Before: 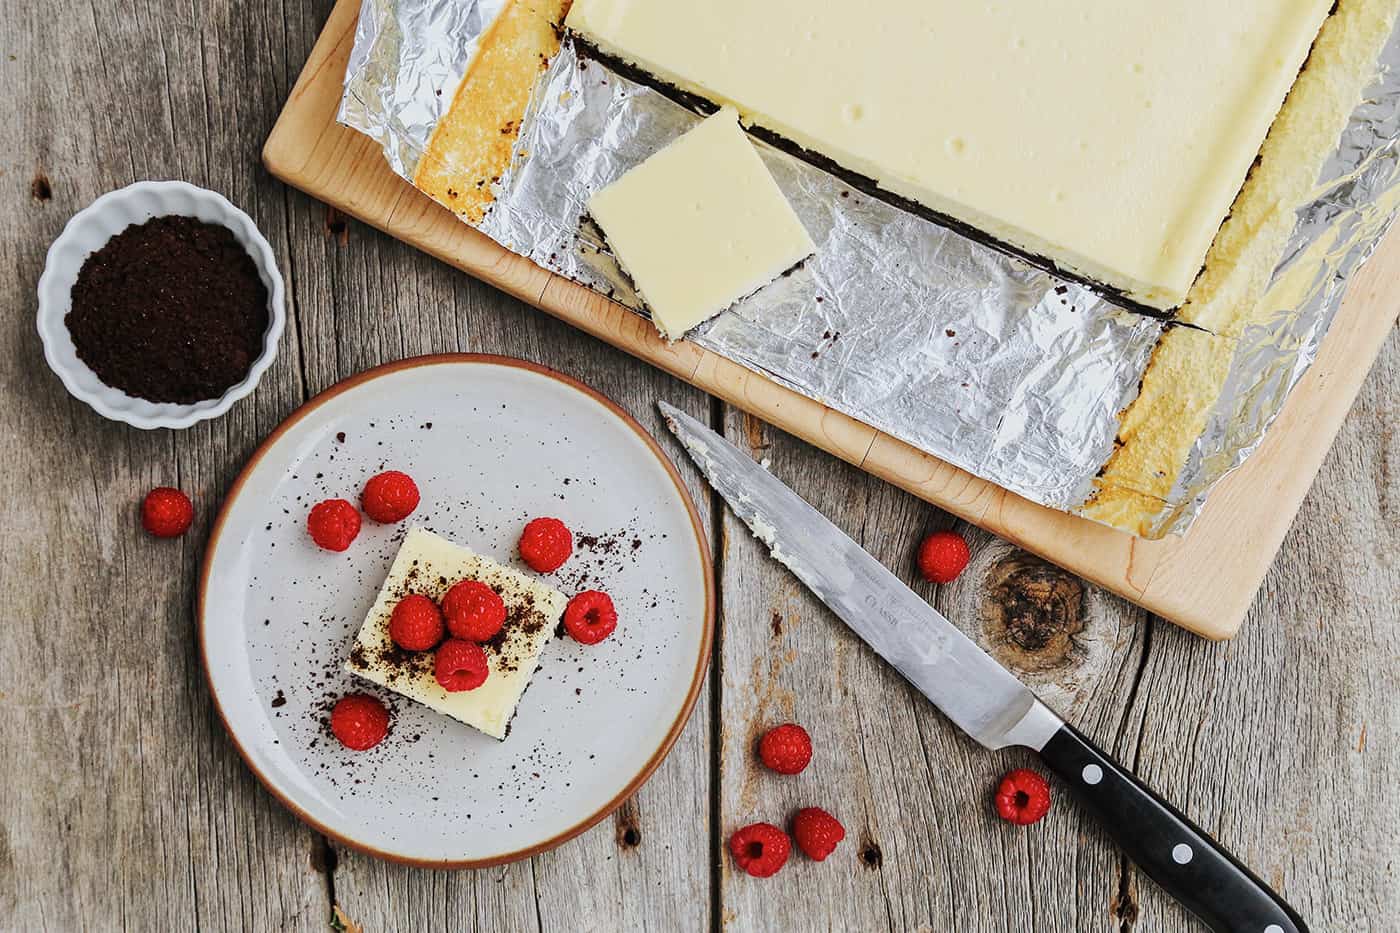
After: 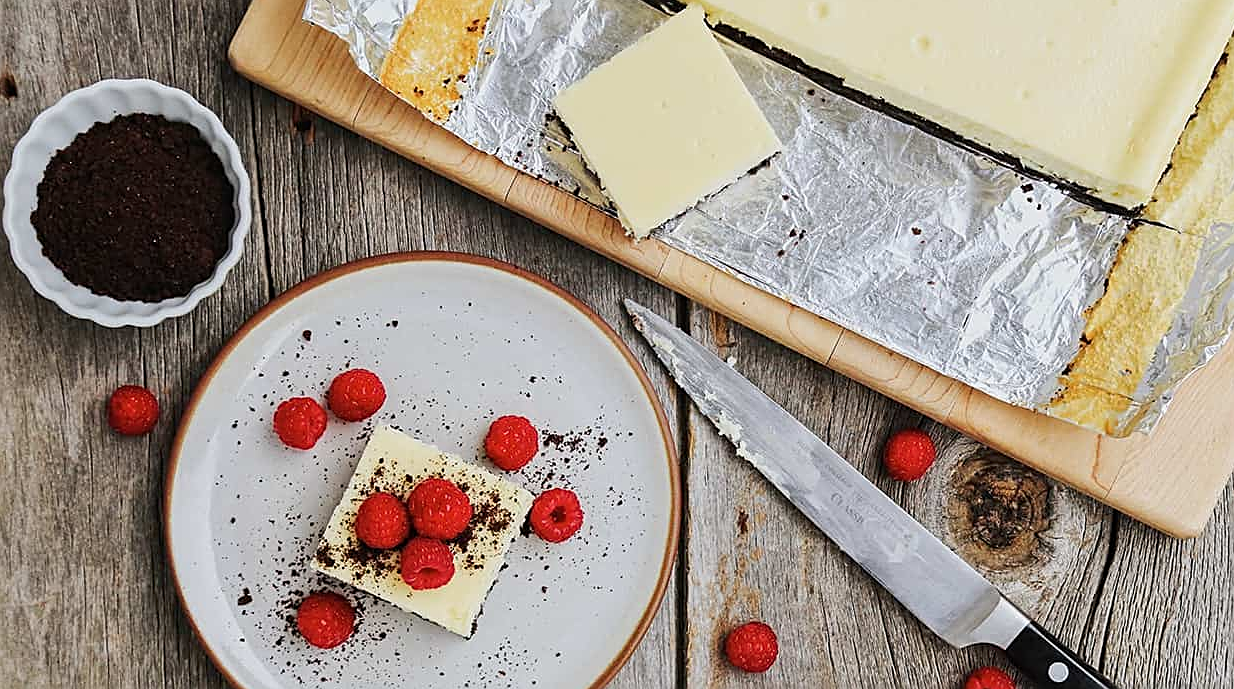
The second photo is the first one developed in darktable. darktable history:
sharpen: on, module defaults
crop and rotate: left 2.449%, top 11.063%, right 9.34%, bottom 15.04%
